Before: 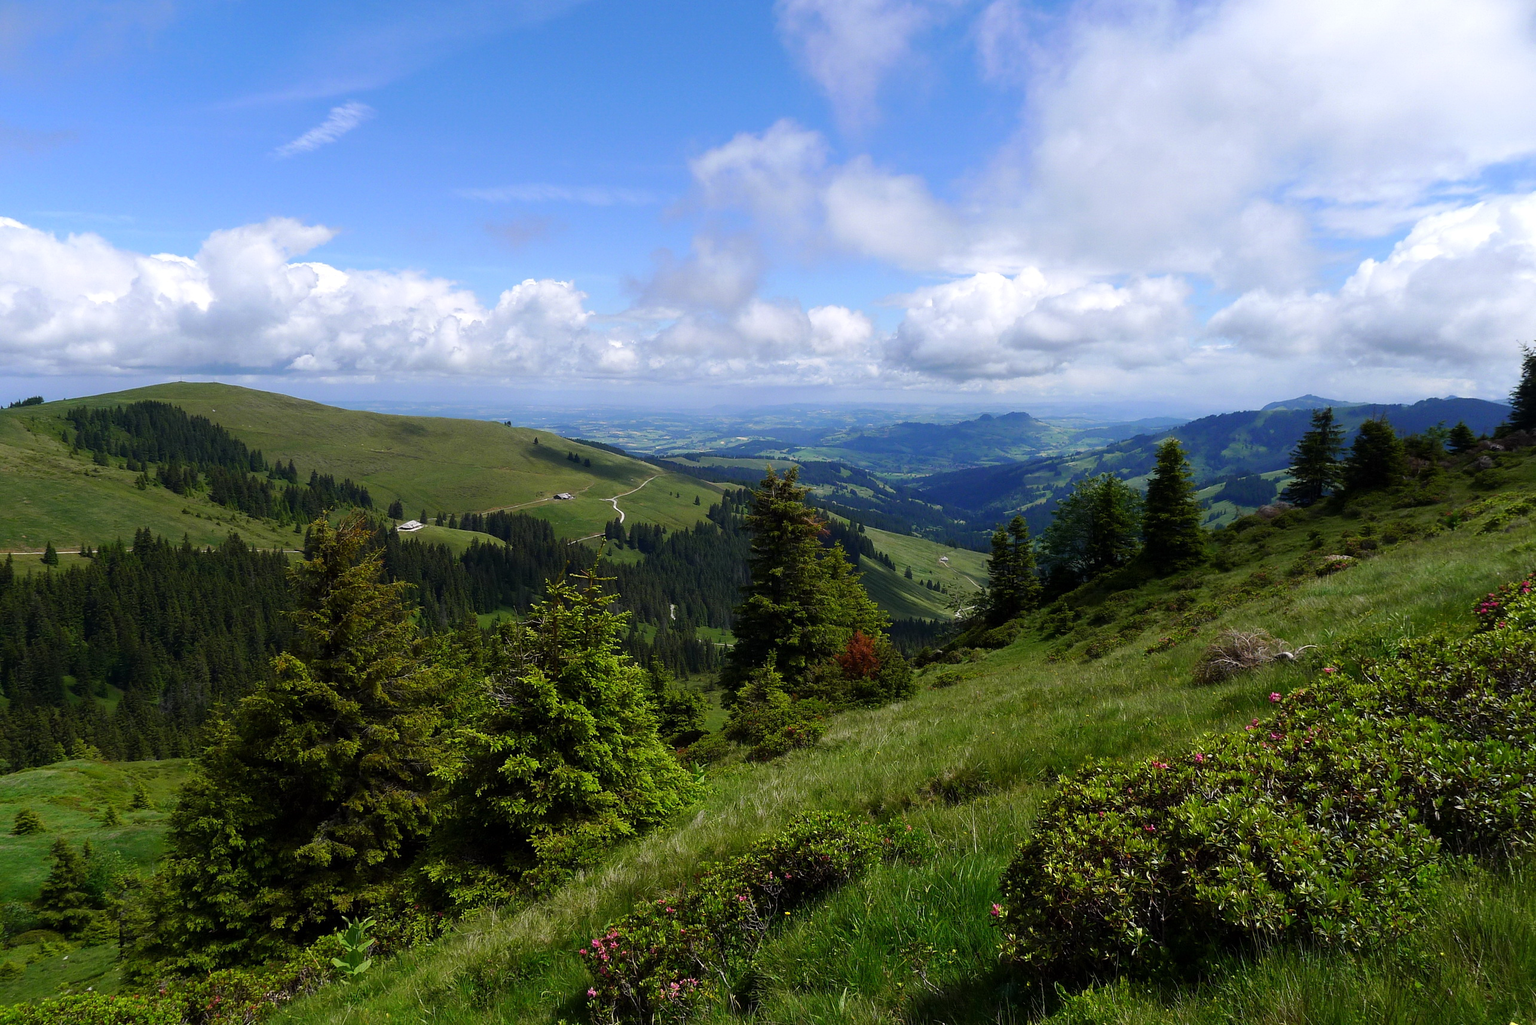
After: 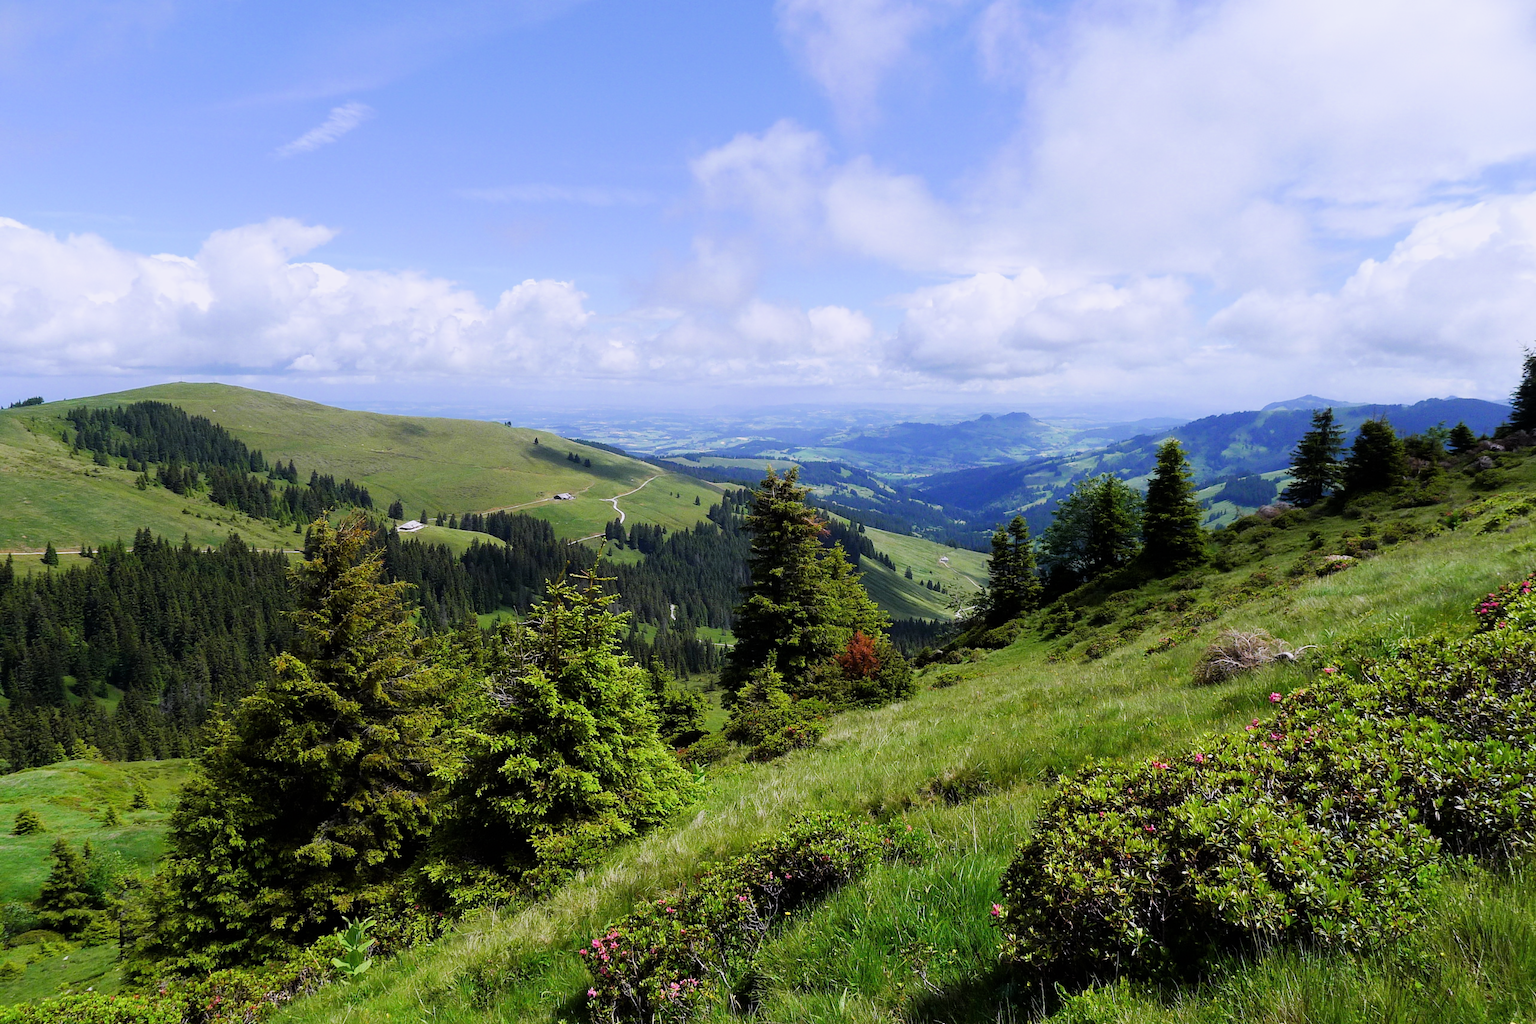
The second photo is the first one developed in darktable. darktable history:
filmic rgb: black relative exposure -7.65 EV, white relative exposure 4.56 EV, hardness 3.61
exposure: black level correction 0, exposure 1.1 EV, compensate highlight preservation false
white balance: red 1.004, blue 1.096
